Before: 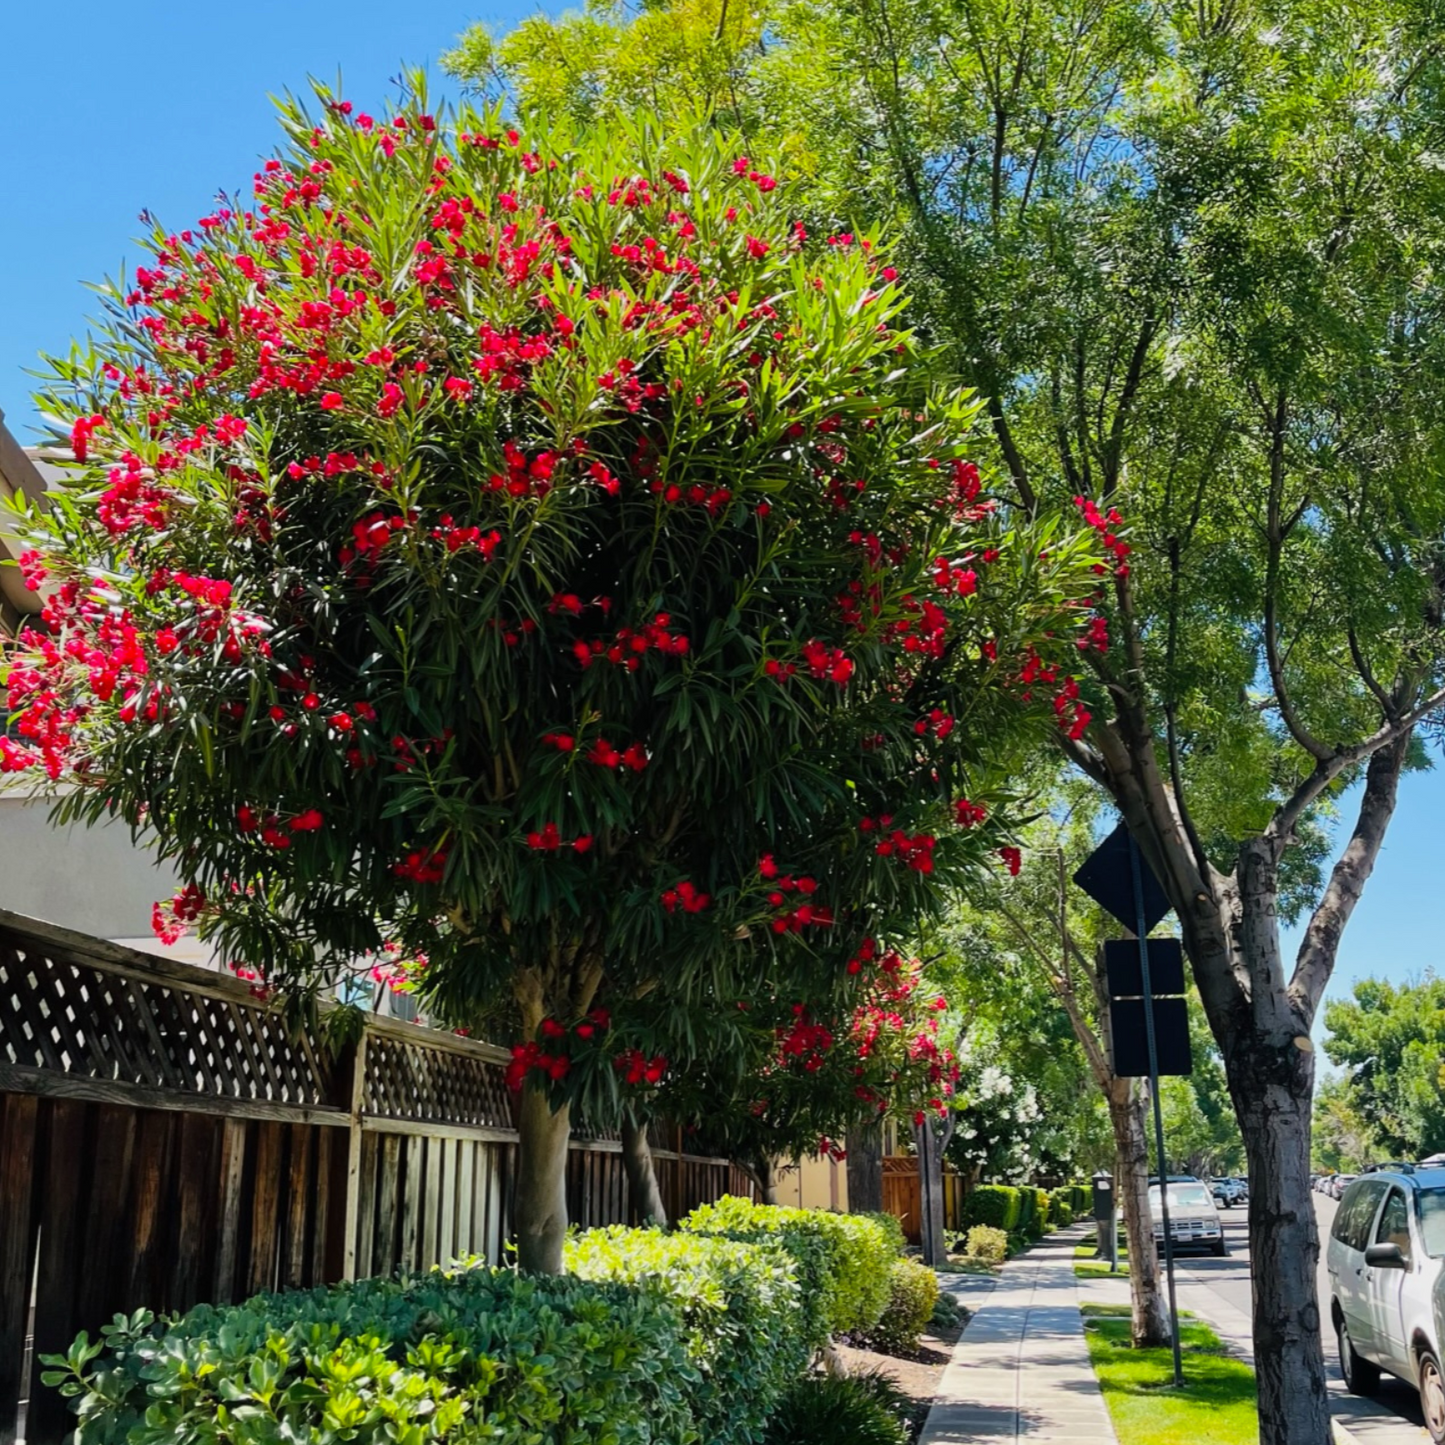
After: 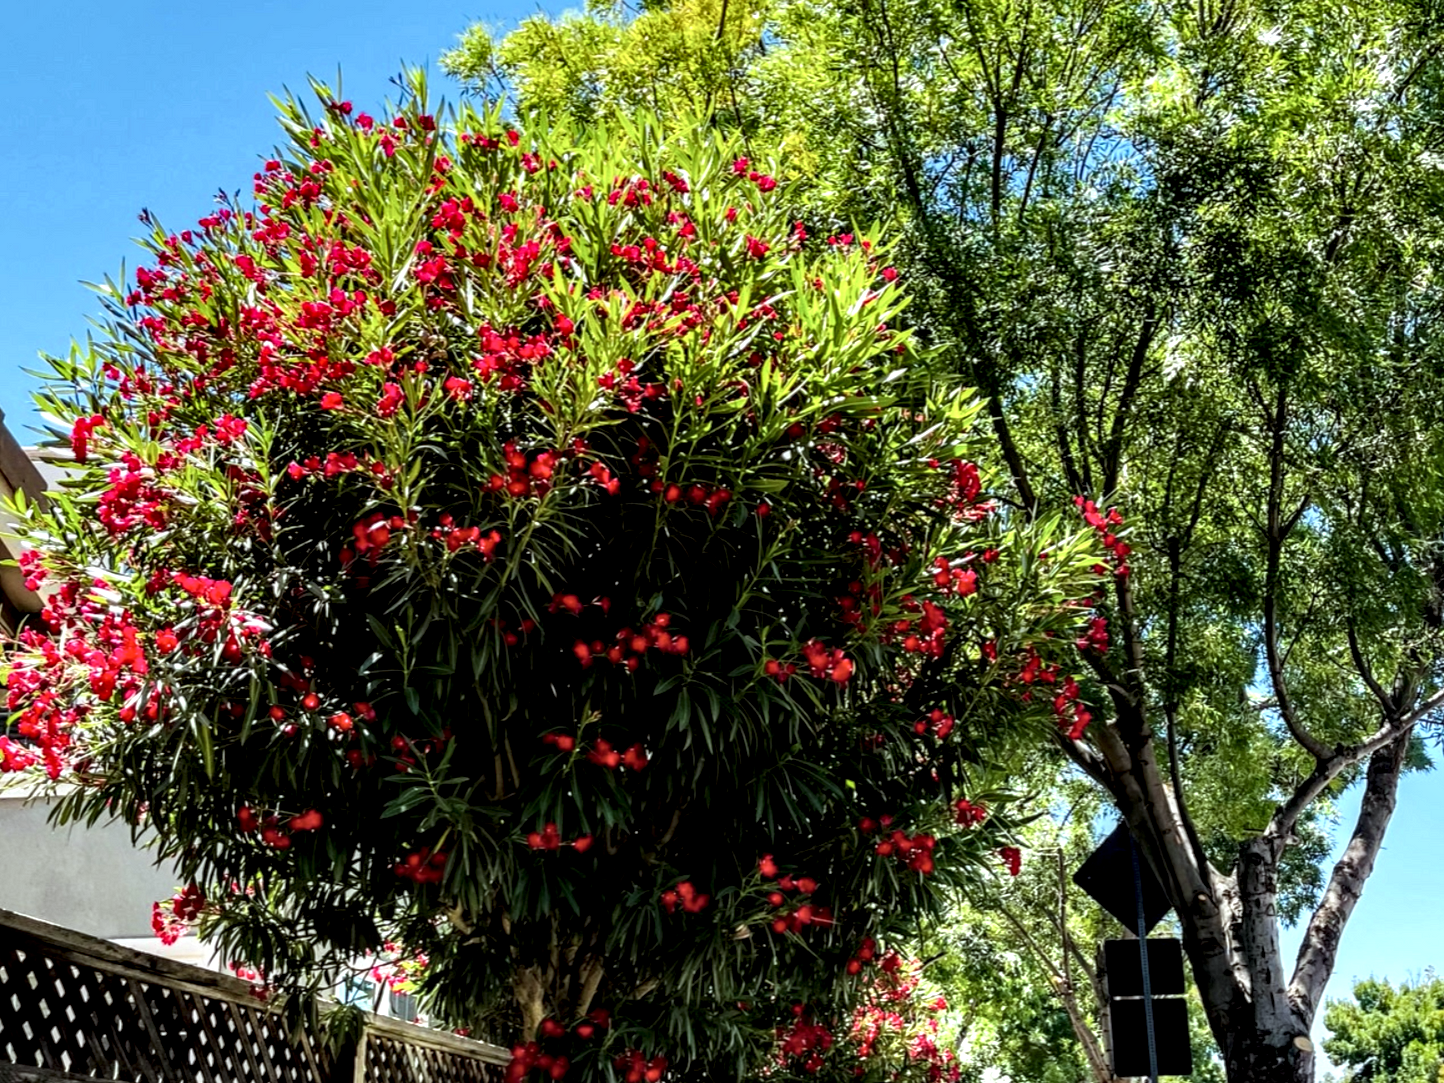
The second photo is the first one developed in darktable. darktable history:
crop: bottom 24.967%
local contrast: detail 203%
color correction: highlights a* -2.73, highlights b* -2.09, shadows a* 2.41, shadows b* 2.73
